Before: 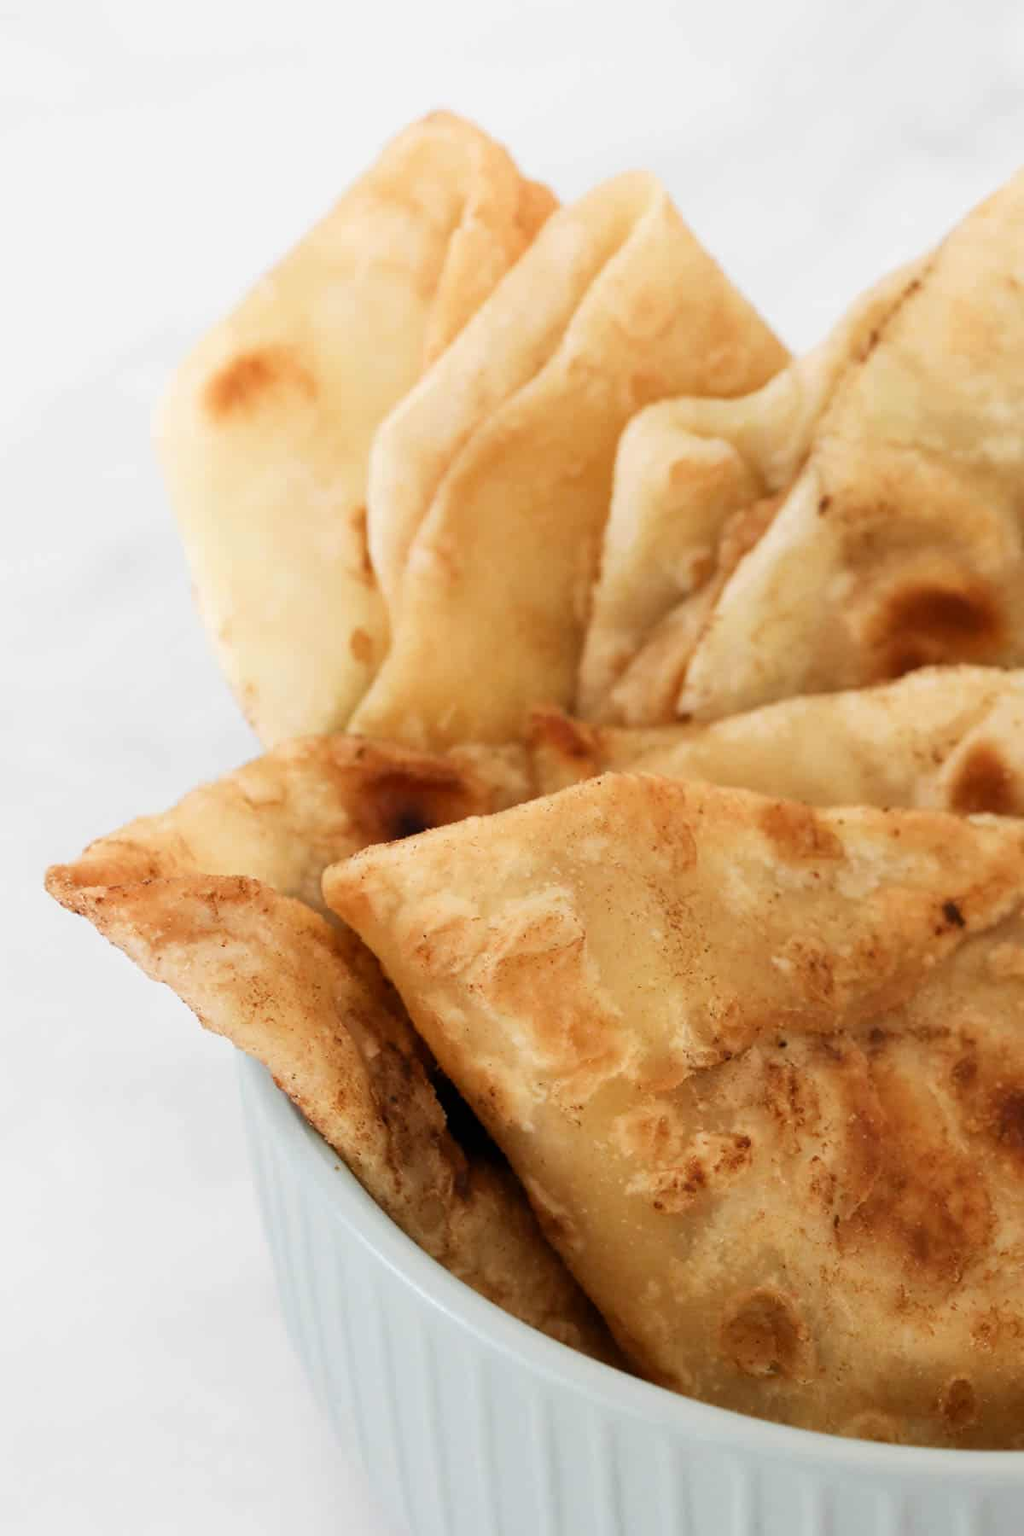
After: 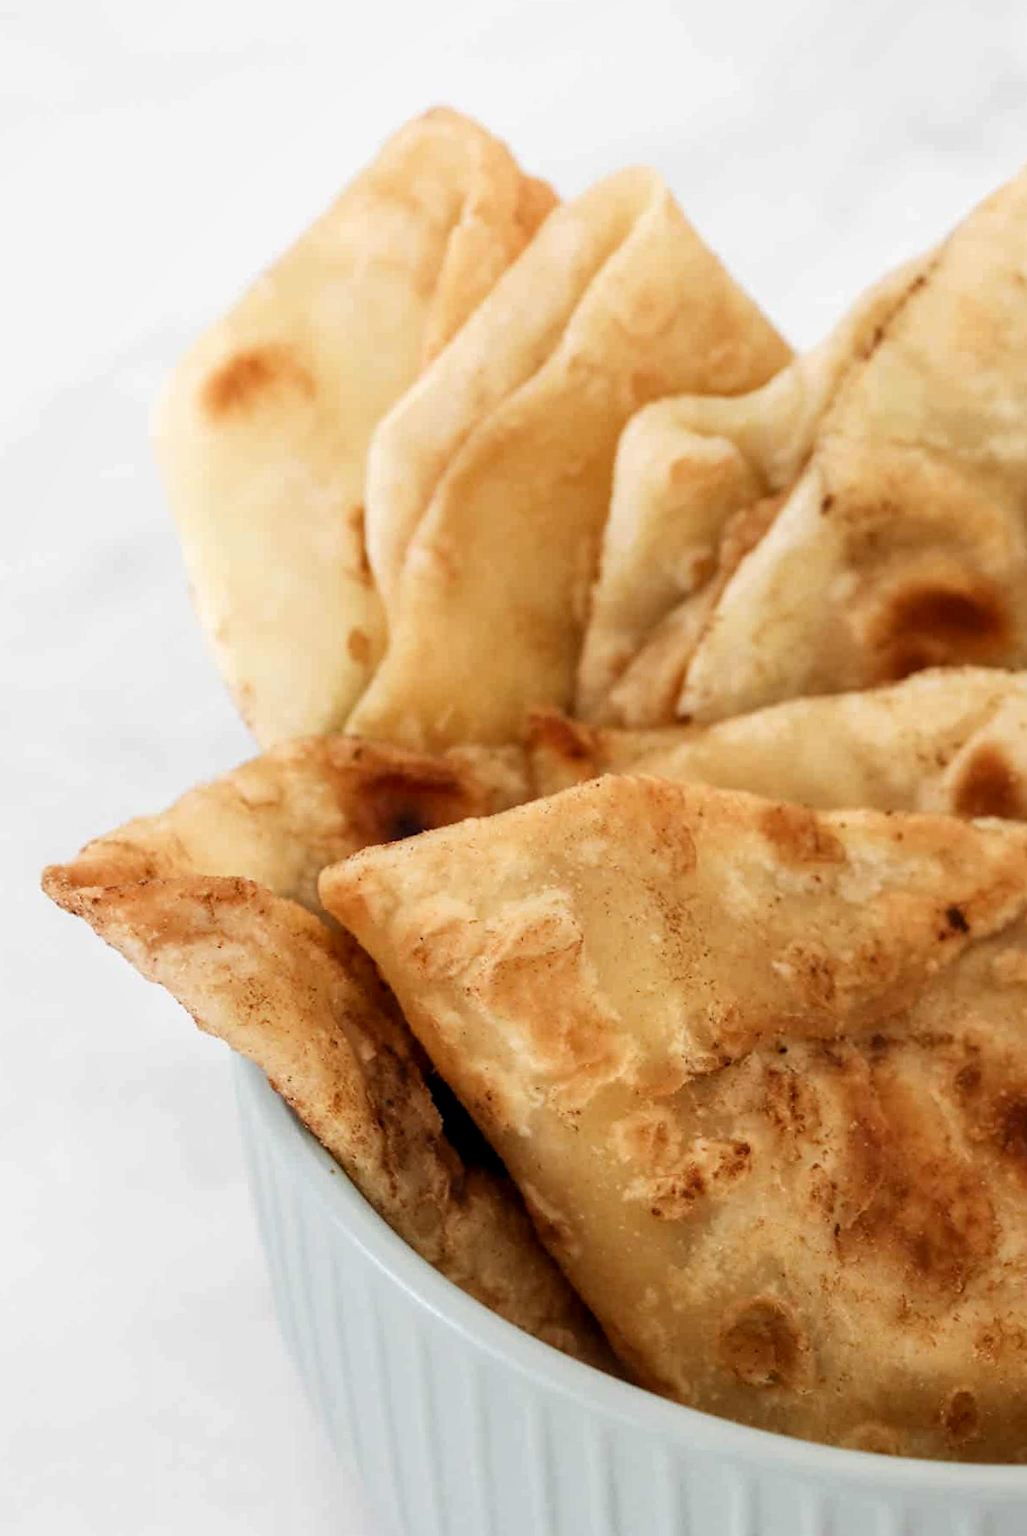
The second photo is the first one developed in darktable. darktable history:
rotate and perspective: rotation 0.192°, lens shift (horizontal) -0.015, crop left 0.005, crop right 0.996, crop top 0.006, crop bottom 0.99
local contrast: on, module defaults
